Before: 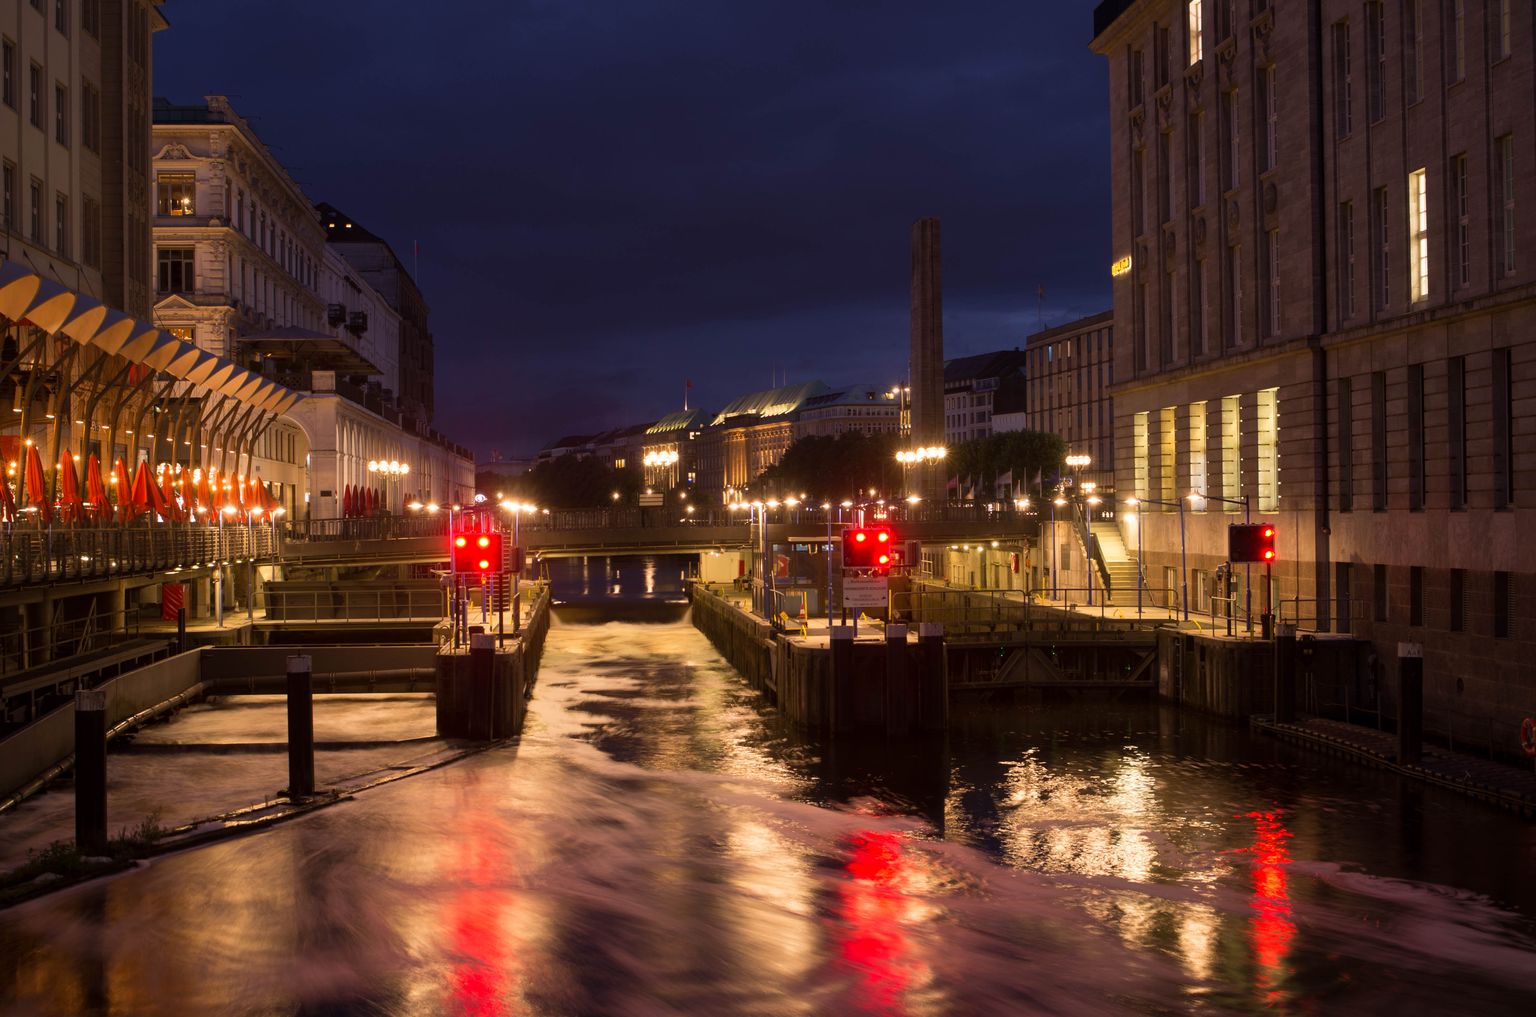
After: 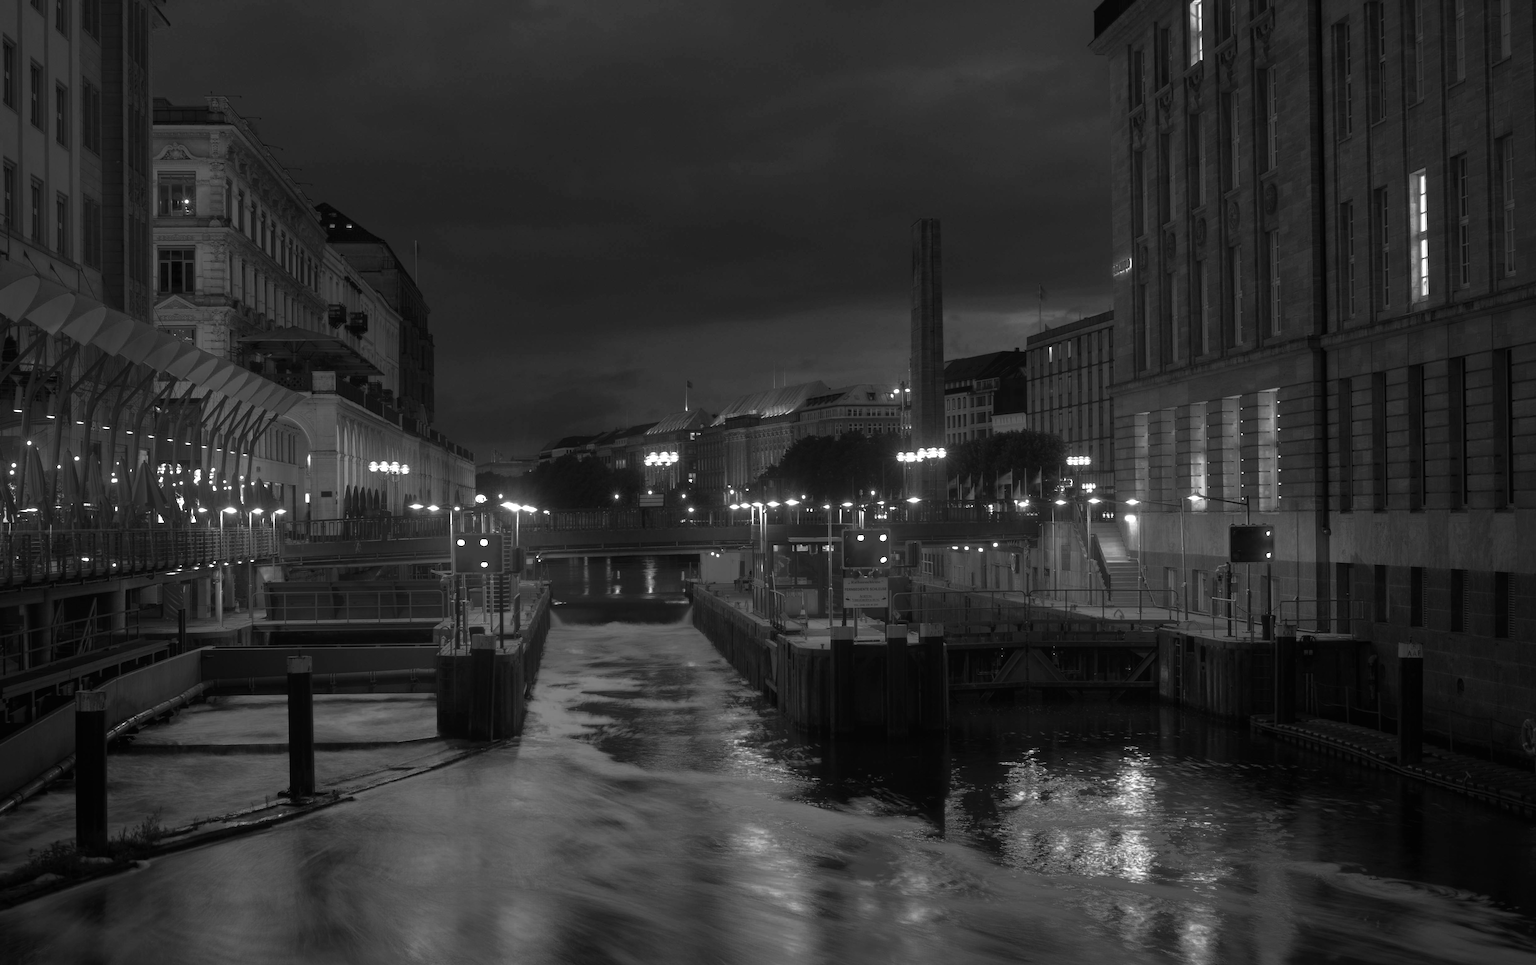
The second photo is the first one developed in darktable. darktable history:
color zones: curves: ch0 [(0.287, 0.048) (0.493, 0.484) (0.737, 0.816)]; ch1 [(0, 0) (0.143, 0) (0.286, 0) (0.429, 0) (0.571, 0) (0.714, 0) (0.857, 0)]
color balance: mode lift, gamma, gain (sRGB), lift [0.997, 0.979, 1.021, 1.011], gamma [1, 1.084, 0.916, 0.998], gain [1, 0.87, 1.13, 1.101], contrast 4.55%, contrast fulcrum 38.24%, output saturation 104.09%
crop and rotate: top 0%, bottom 5.097%
